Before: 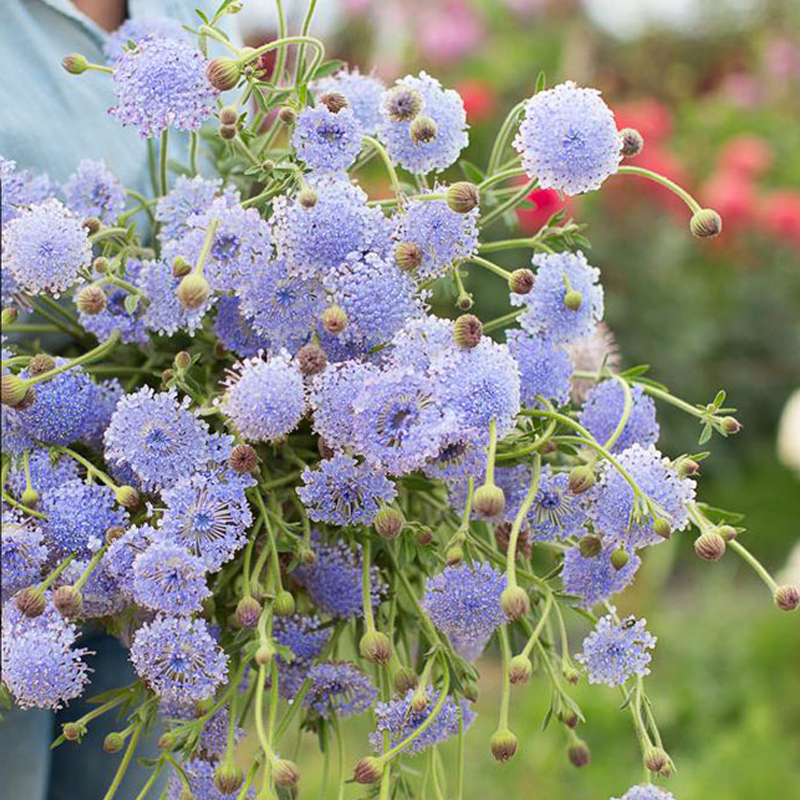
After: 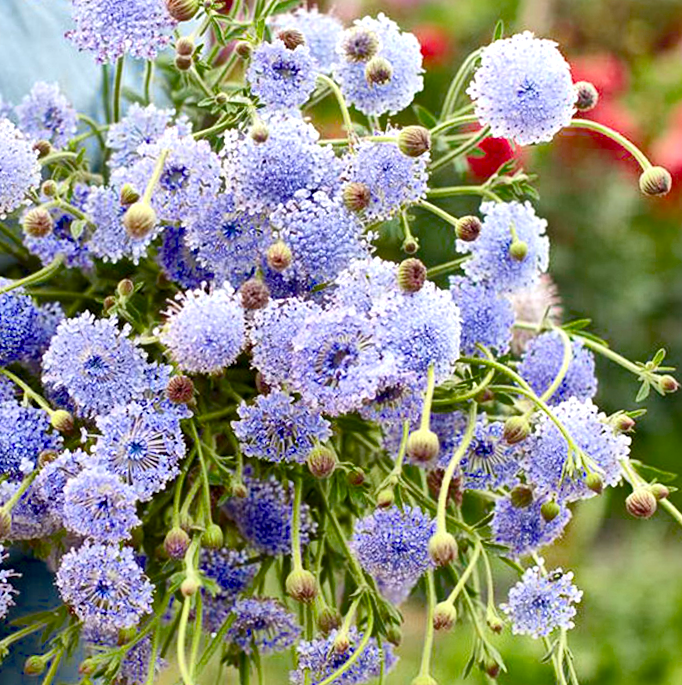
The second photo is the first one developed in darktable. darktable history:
exposure: exposure 0.202 EV, compensate highlight preservation false
color balance rgb: perceptual saturation grading › global saturation 9.427%, perceptual saturation grading › highlights -13.746%, perceptual saturation grading › mid-tones 14.226%, perceptual saturation grading › shadows 23.406%, global vibrance 16.531%, saturation formula JzAzBz (2021)
crop and rotate: angle -3.27°, left 5.252%, top 5.173%, right 4.746%, bottom 4.398%
local contrast: mode bilateral grid, contrast 20, coarseness 49, detail 171%, midtone range 0.2
